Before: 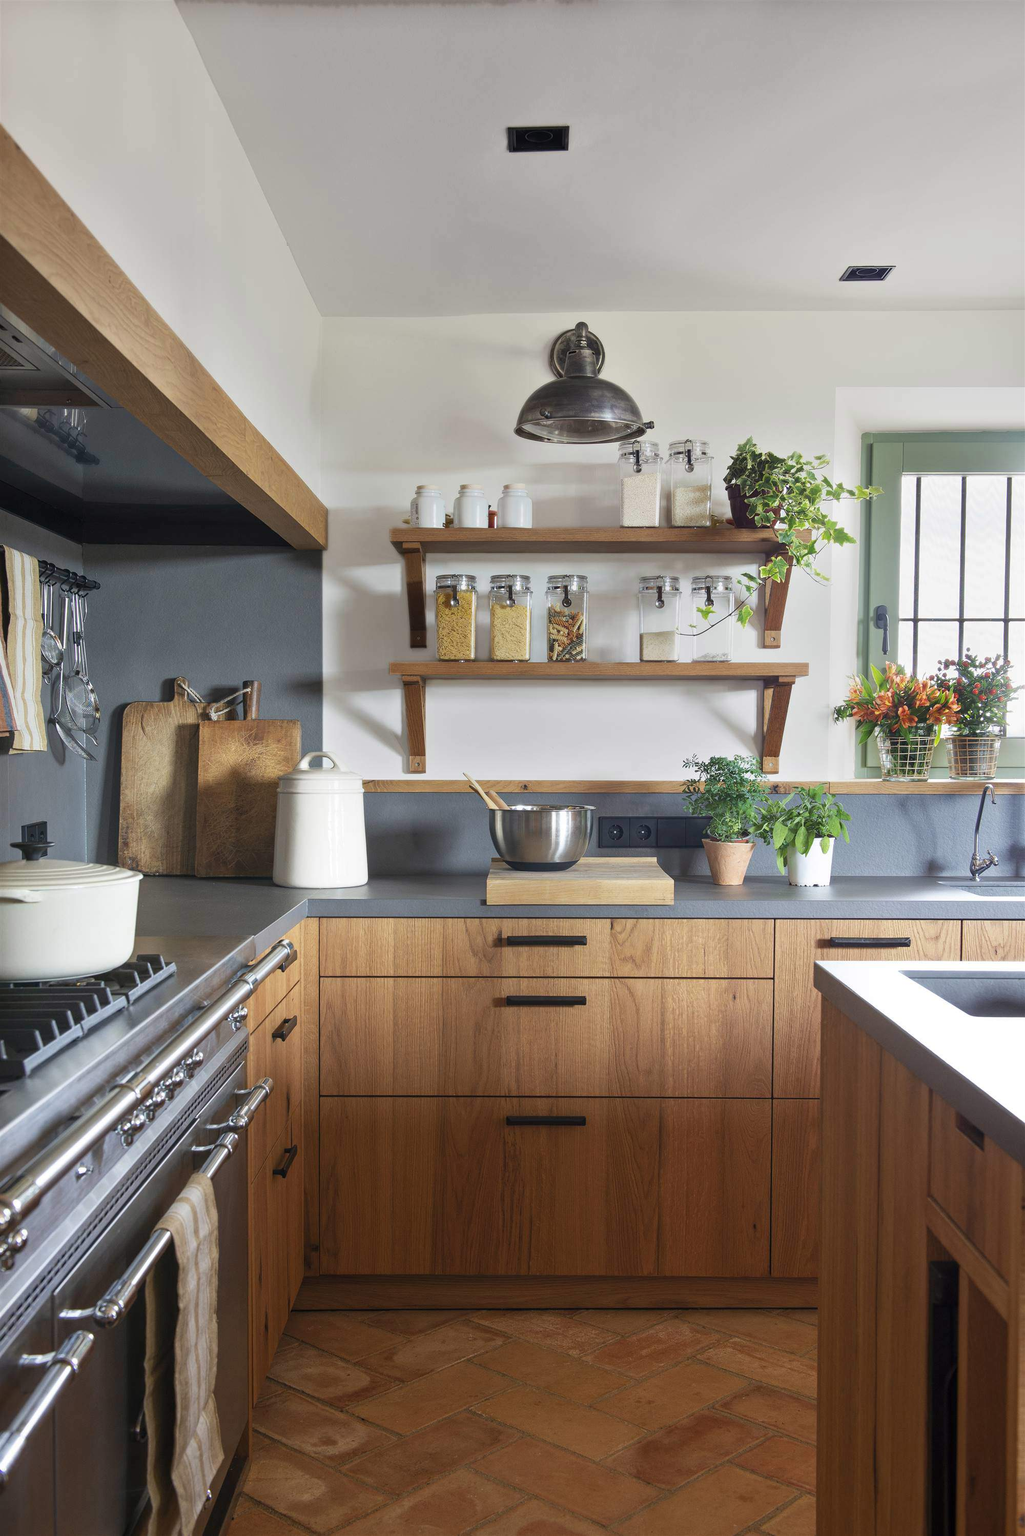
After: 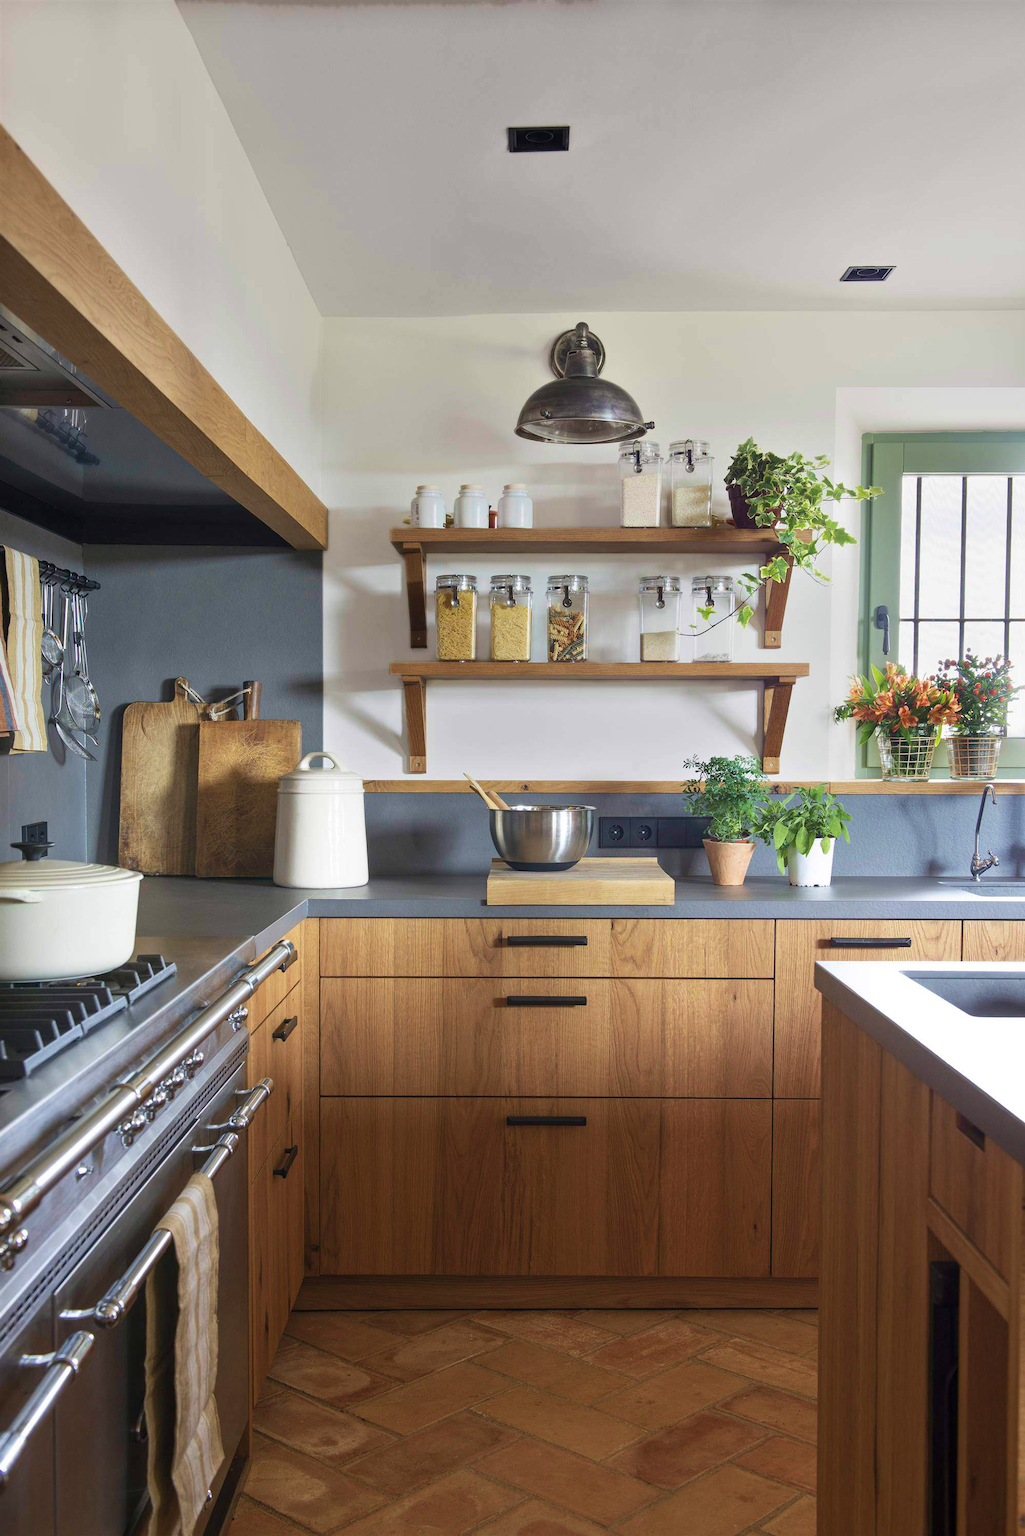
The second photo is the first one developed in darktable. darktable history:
velvia: strength 30.07%
